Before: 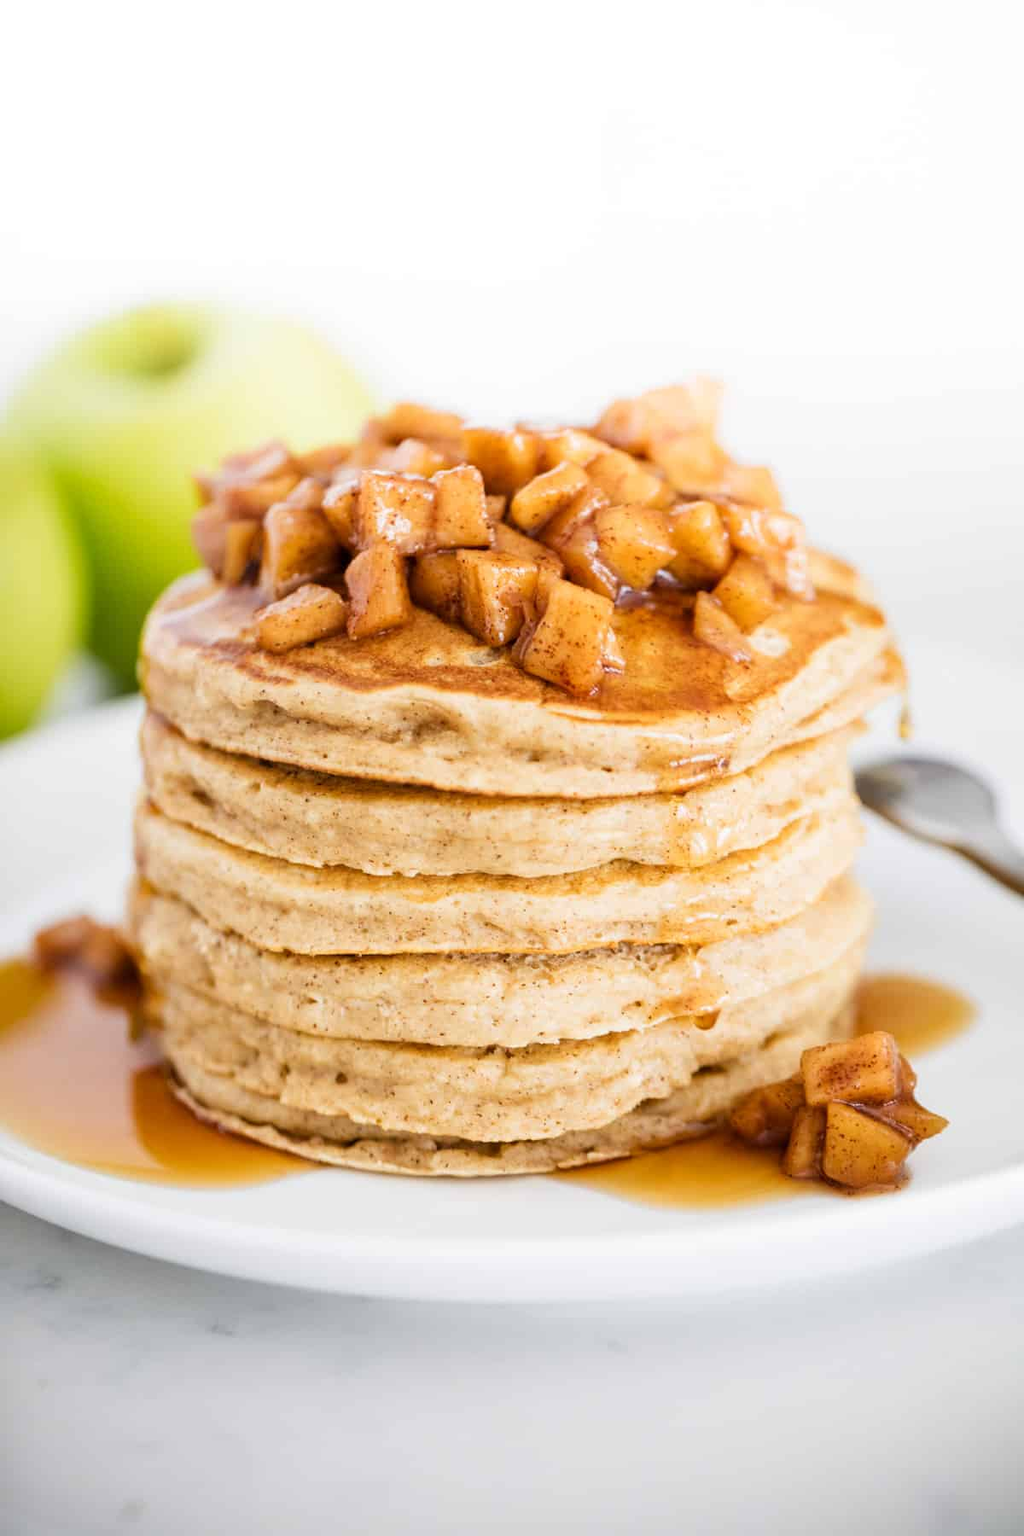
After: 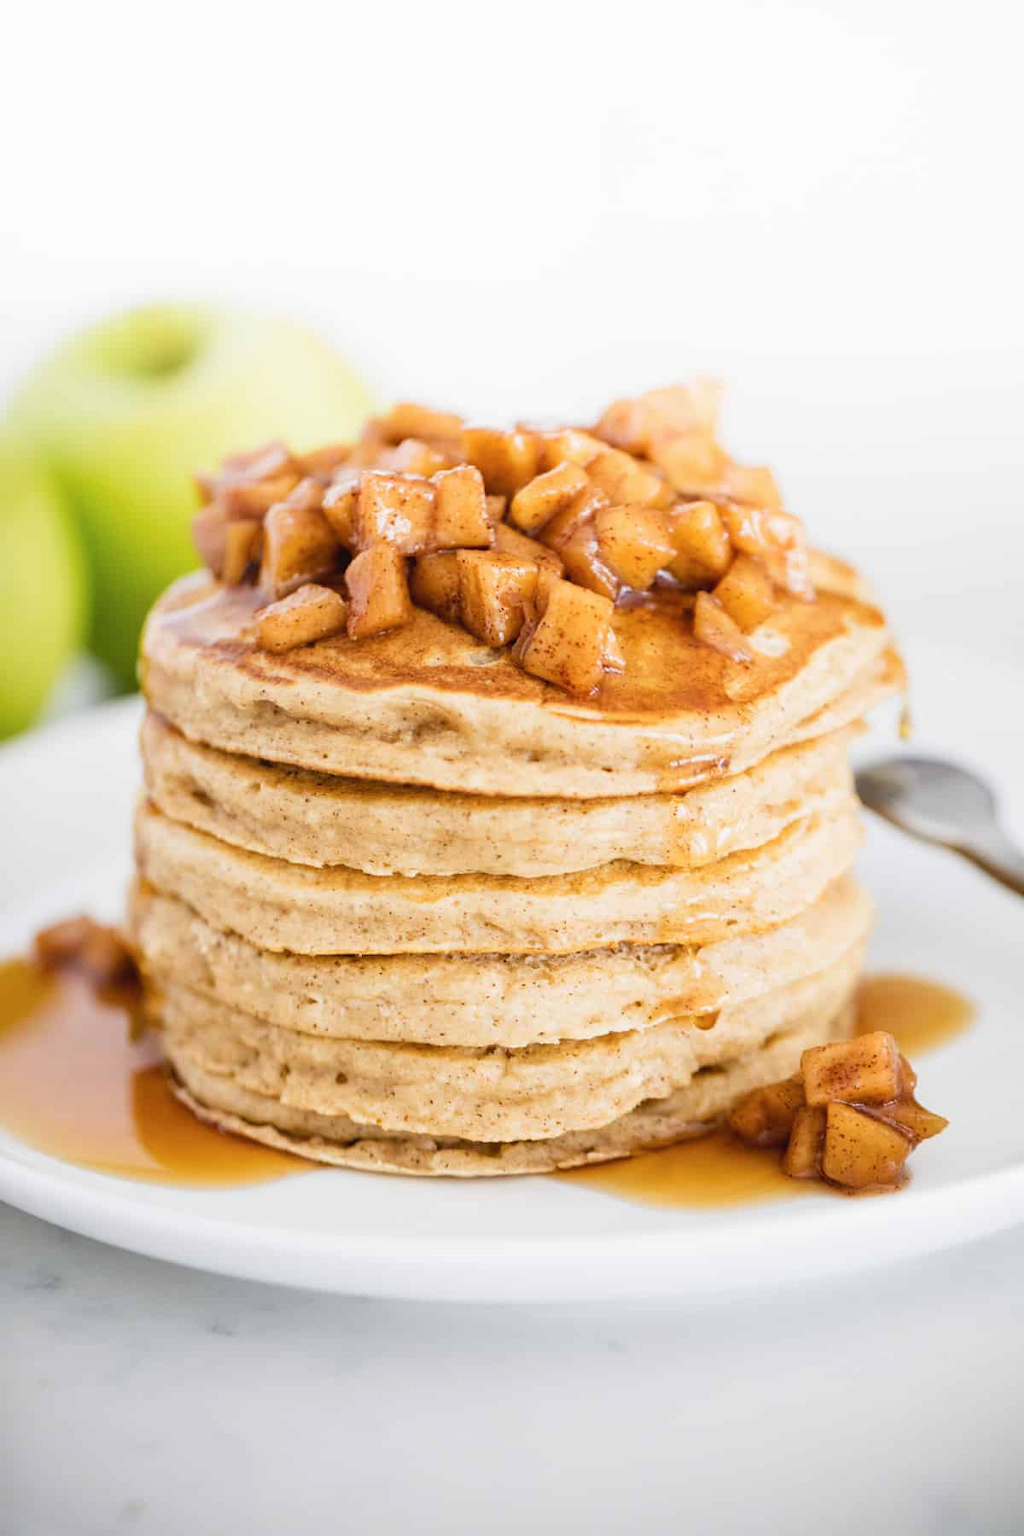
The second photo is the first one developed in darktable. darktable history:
exposure: black level correction 0.003, exposure 0.15 EV, compensate highlight preservation false
contrast brightness saturation: contrast -0.096, saturation -0.082
